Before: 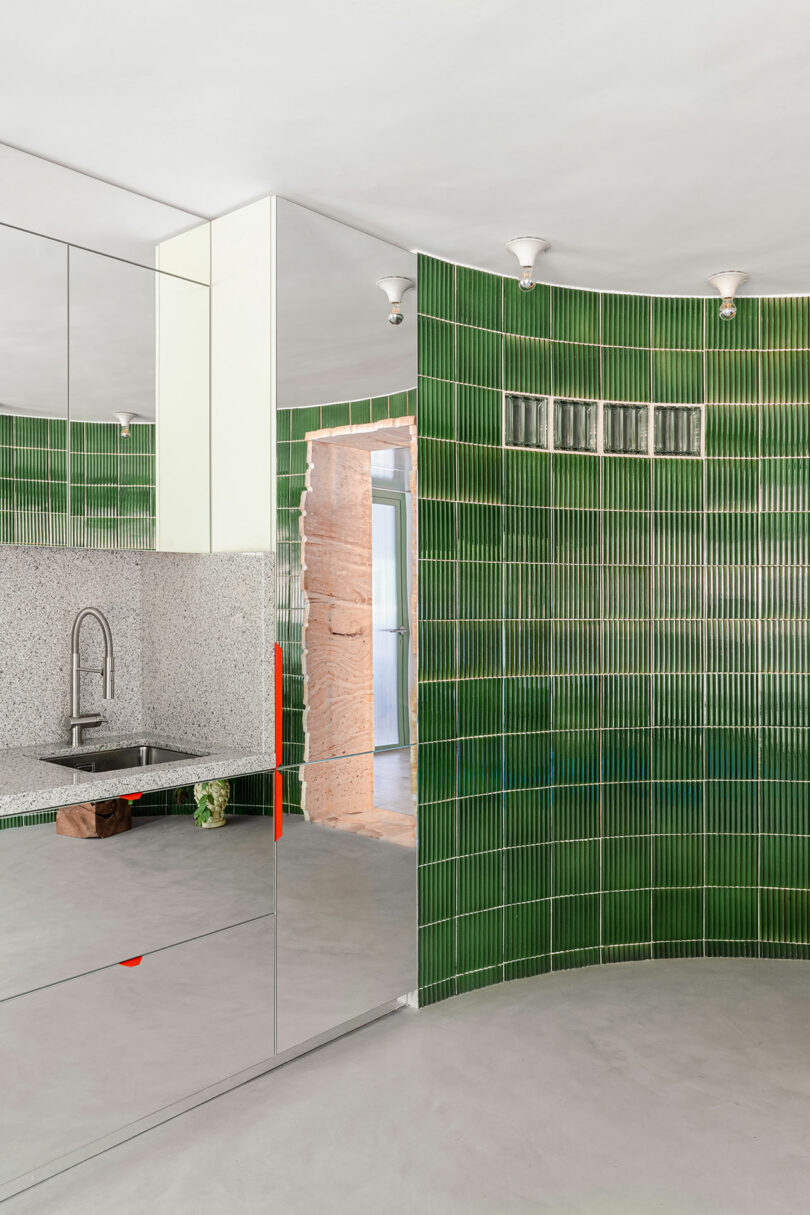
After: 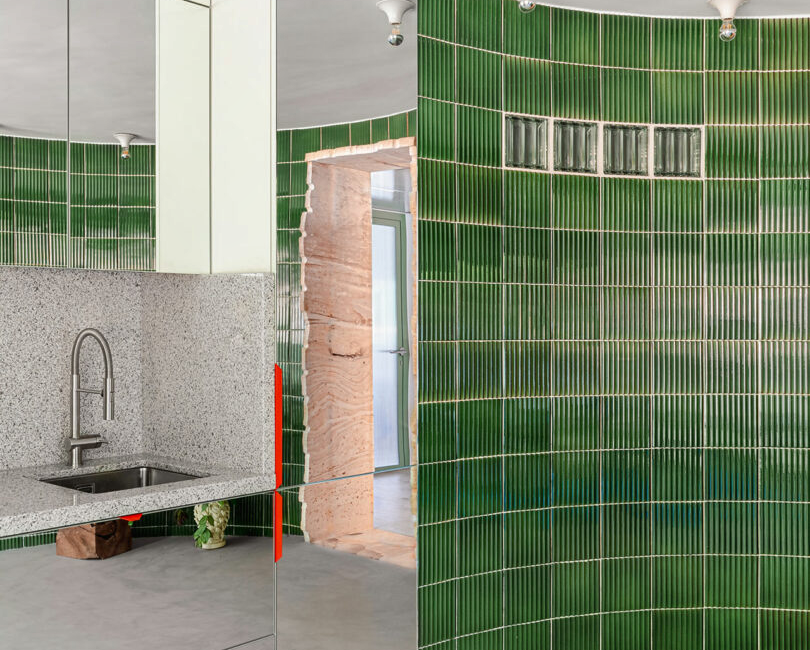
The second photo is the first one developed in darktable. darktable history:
crop and rotate: top 23.043%, bottom 23.437%
shadows and highlights: shadows color adjustment 97.66%, soften with gaussian
